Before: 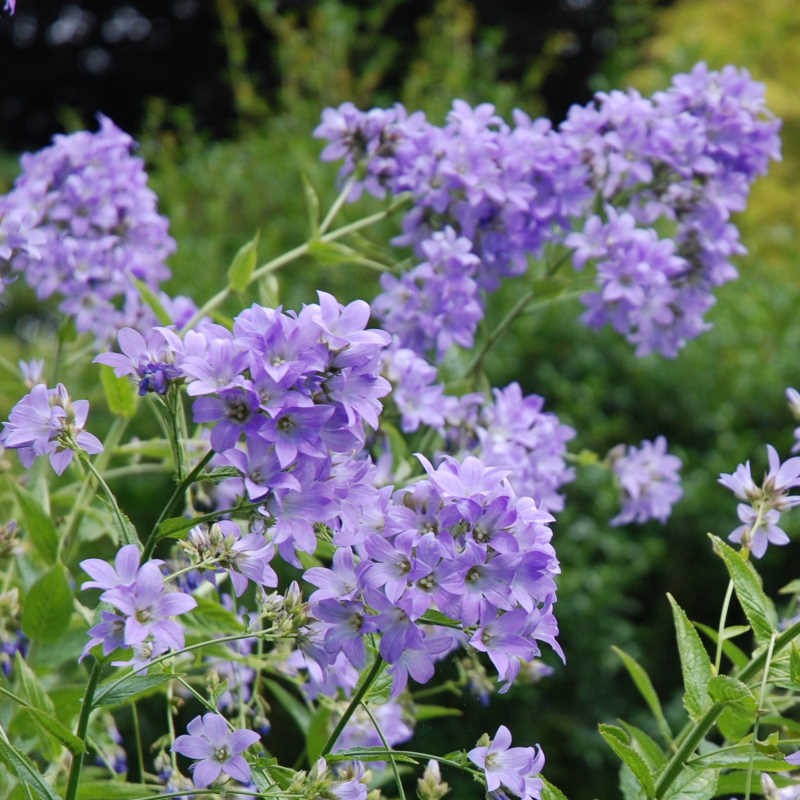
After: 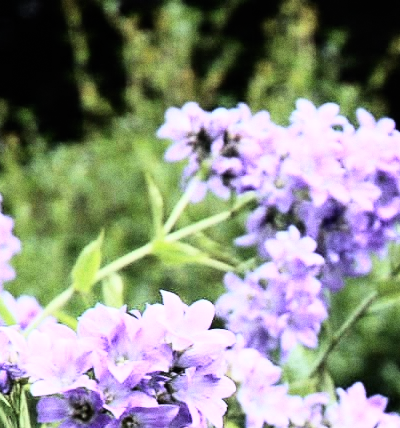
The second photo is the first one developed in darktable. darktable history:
grain: coarseness 0.09 ISO
contrast brightness saturation: contrast 0.11, saturation -0.17
crop: left 19.556%, right 30.401%, bottom 46.458%
rgb curve: curves: ch0 [(0, 0) (0.21, 0.15) (0.24, 0.21) (0.5, 0.75) (0.75, 0.96) (0.89, 0.99) (1, 1)]; ch1 [(0, 0.02) (0.21, 0.13) (0.25, 0.2) (0.5, 0.67) (0.75, 0.9) (0.89, 0.97) (1, 1)]; ch2 [(0, 0.02) (0.21, 0.13) (0.25, 0.2) (0.5, 0.67) (0.75, 0.9) (0.89, 0.97) (1, 1)], compensate middle gray true
